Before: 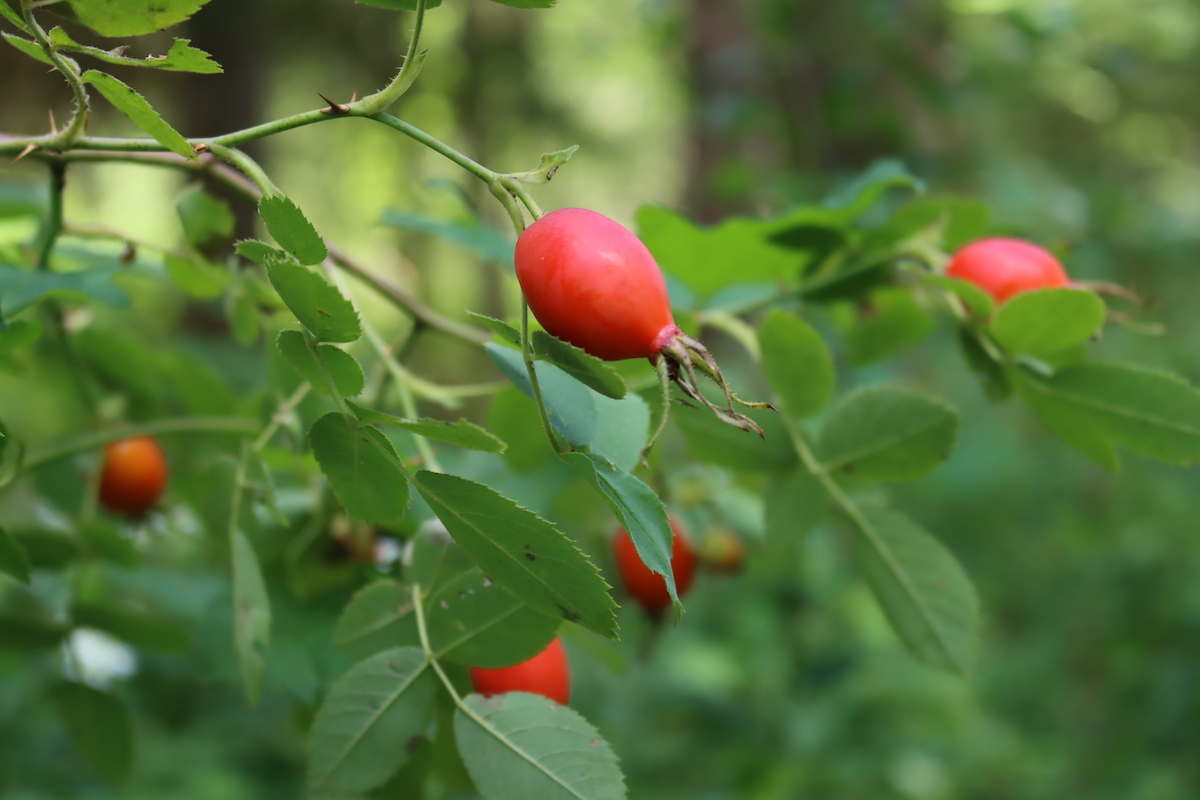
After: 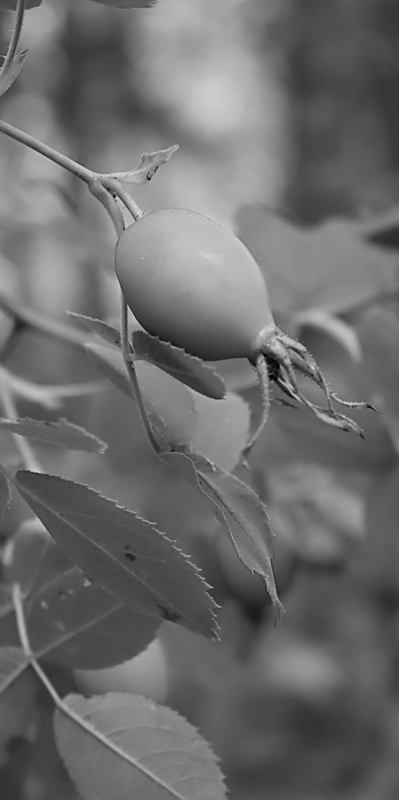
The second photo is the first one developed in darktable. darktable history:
white balance: red 0.925, blue 1.046
crop: left 33.36%, right 33.36%
sharpen: on, module defaults
color calibration: output gray [0.714, 0.278, 0, 0], illuminant same as pipeline (D50), adaptation none (bypass)
